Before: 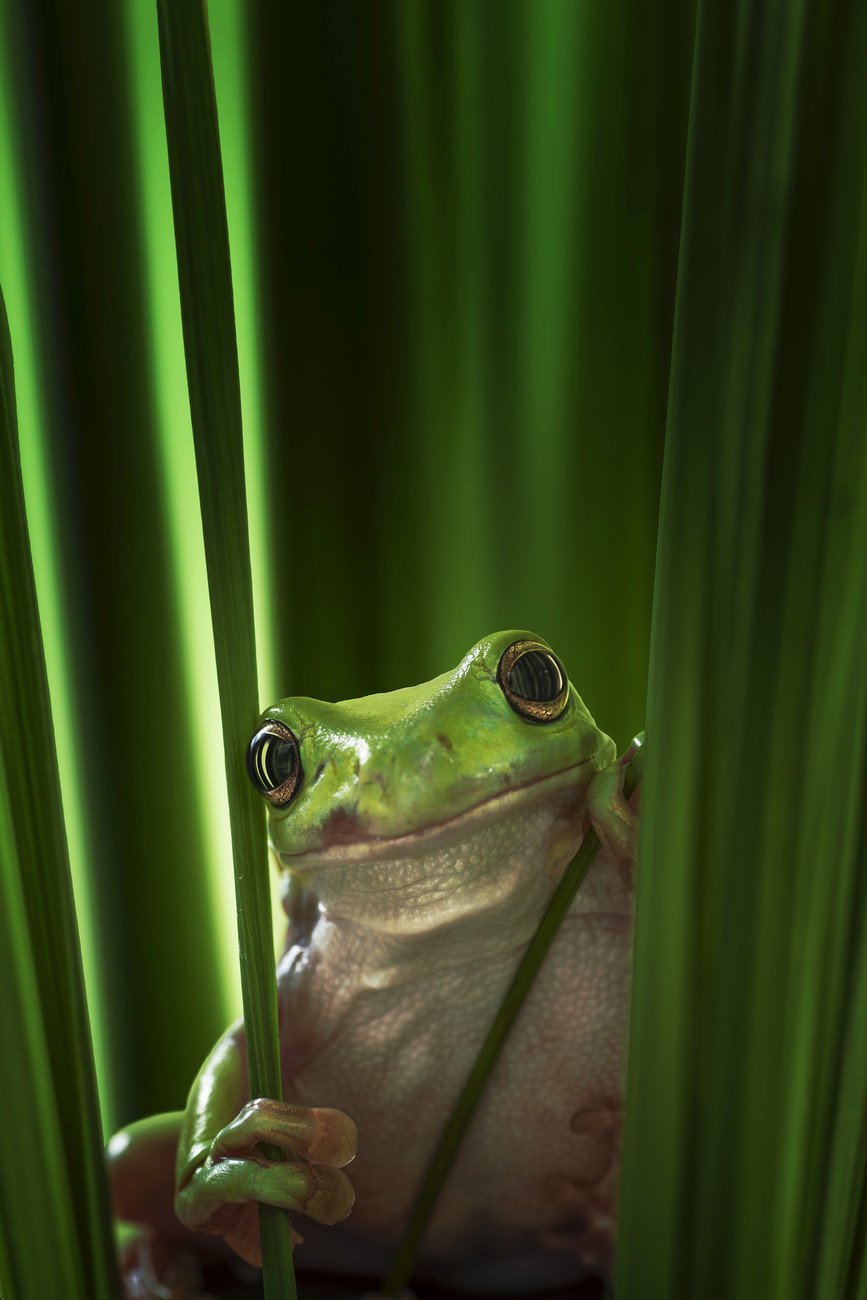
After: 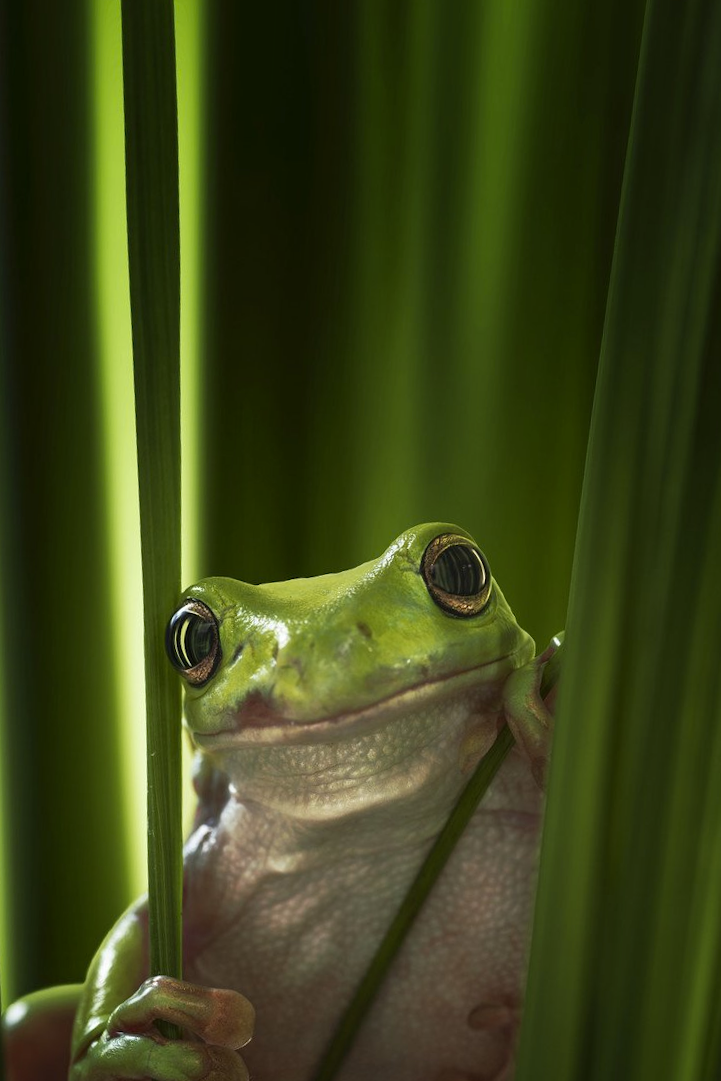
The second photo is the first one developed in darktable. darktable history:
color zones: curves: ch2 [(0, 0.5) (0.143, 0.5) (0.286, 0.489) (0.415, 0.421) (0.571, 0.5) (0.714, 0.5) (0.857, 0.5) (1, 0.5)]
crop and rotate: angle -3.27°, left 5.211%, top 5.211%, right 4.607%, bottom 4.607%
